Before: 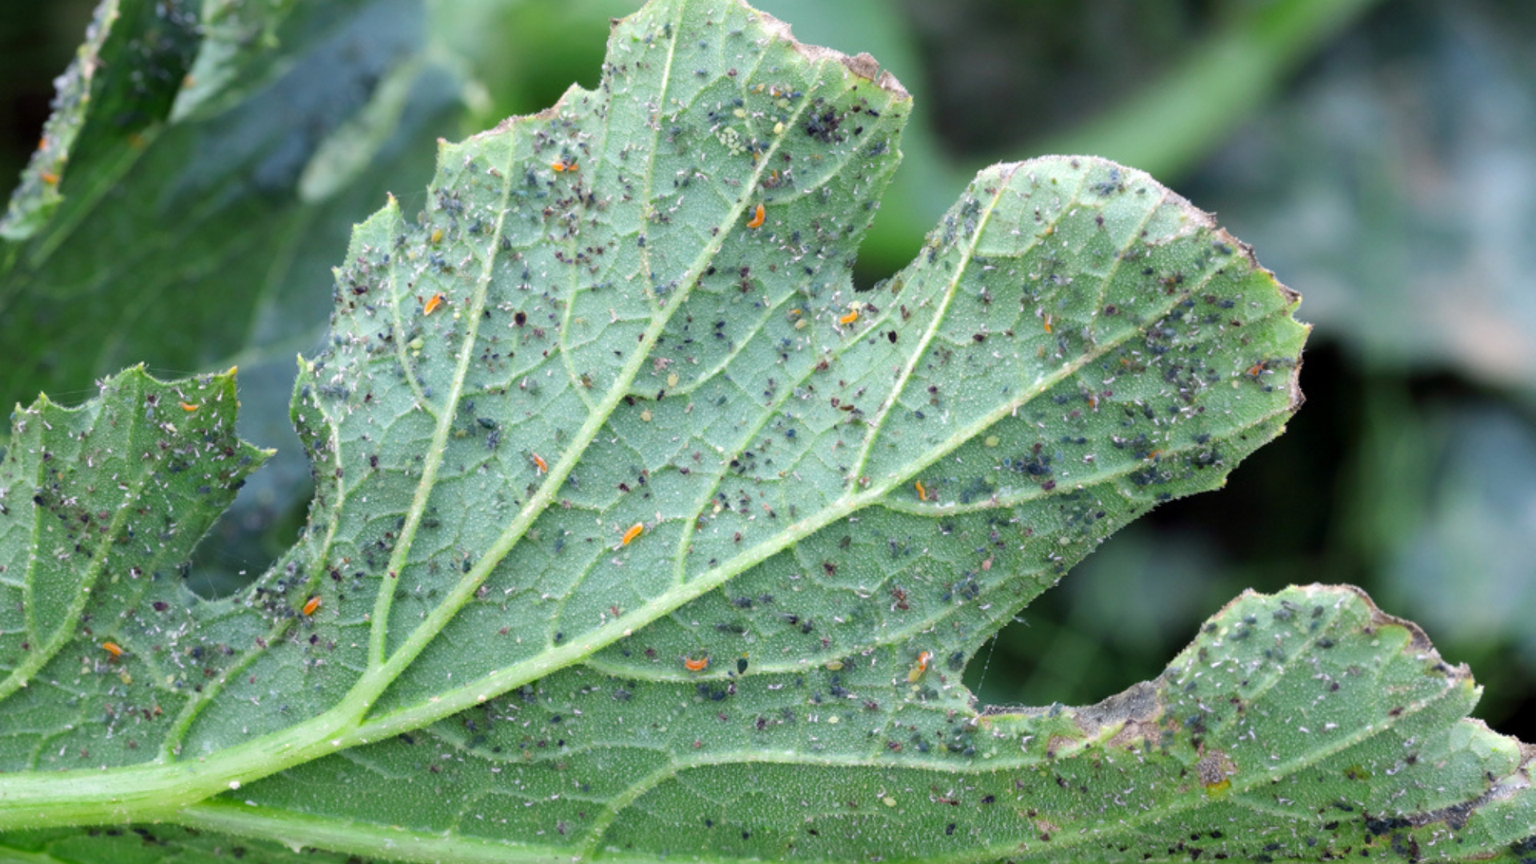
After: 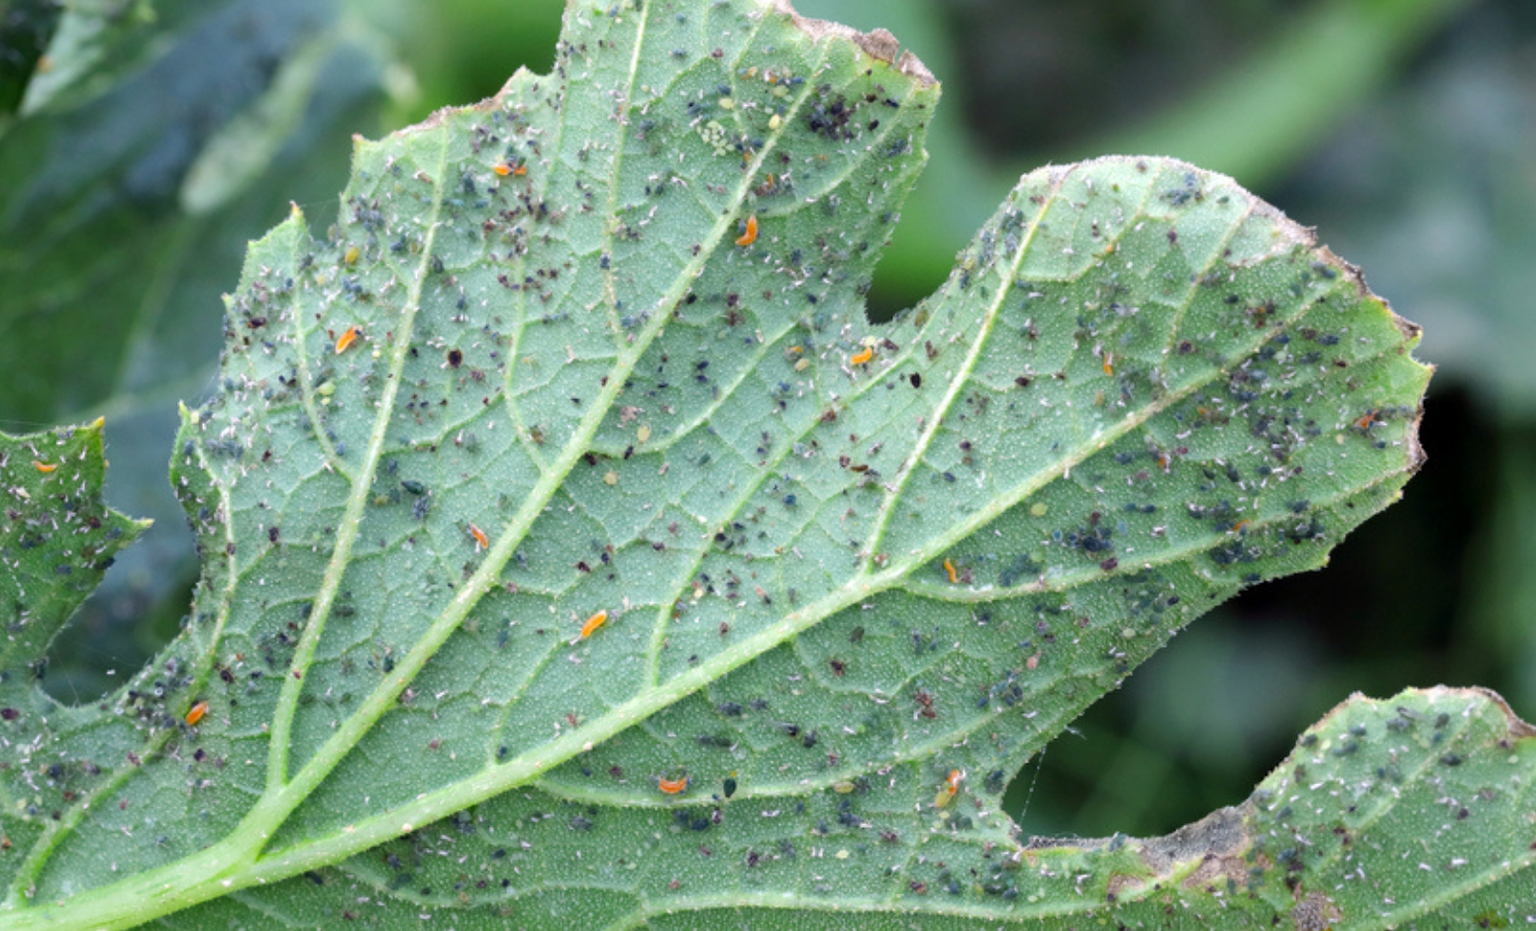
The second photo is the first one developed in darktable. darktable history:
crop: left 9.976%, top 3.486%, right 9.191%, bottom 9.367%
